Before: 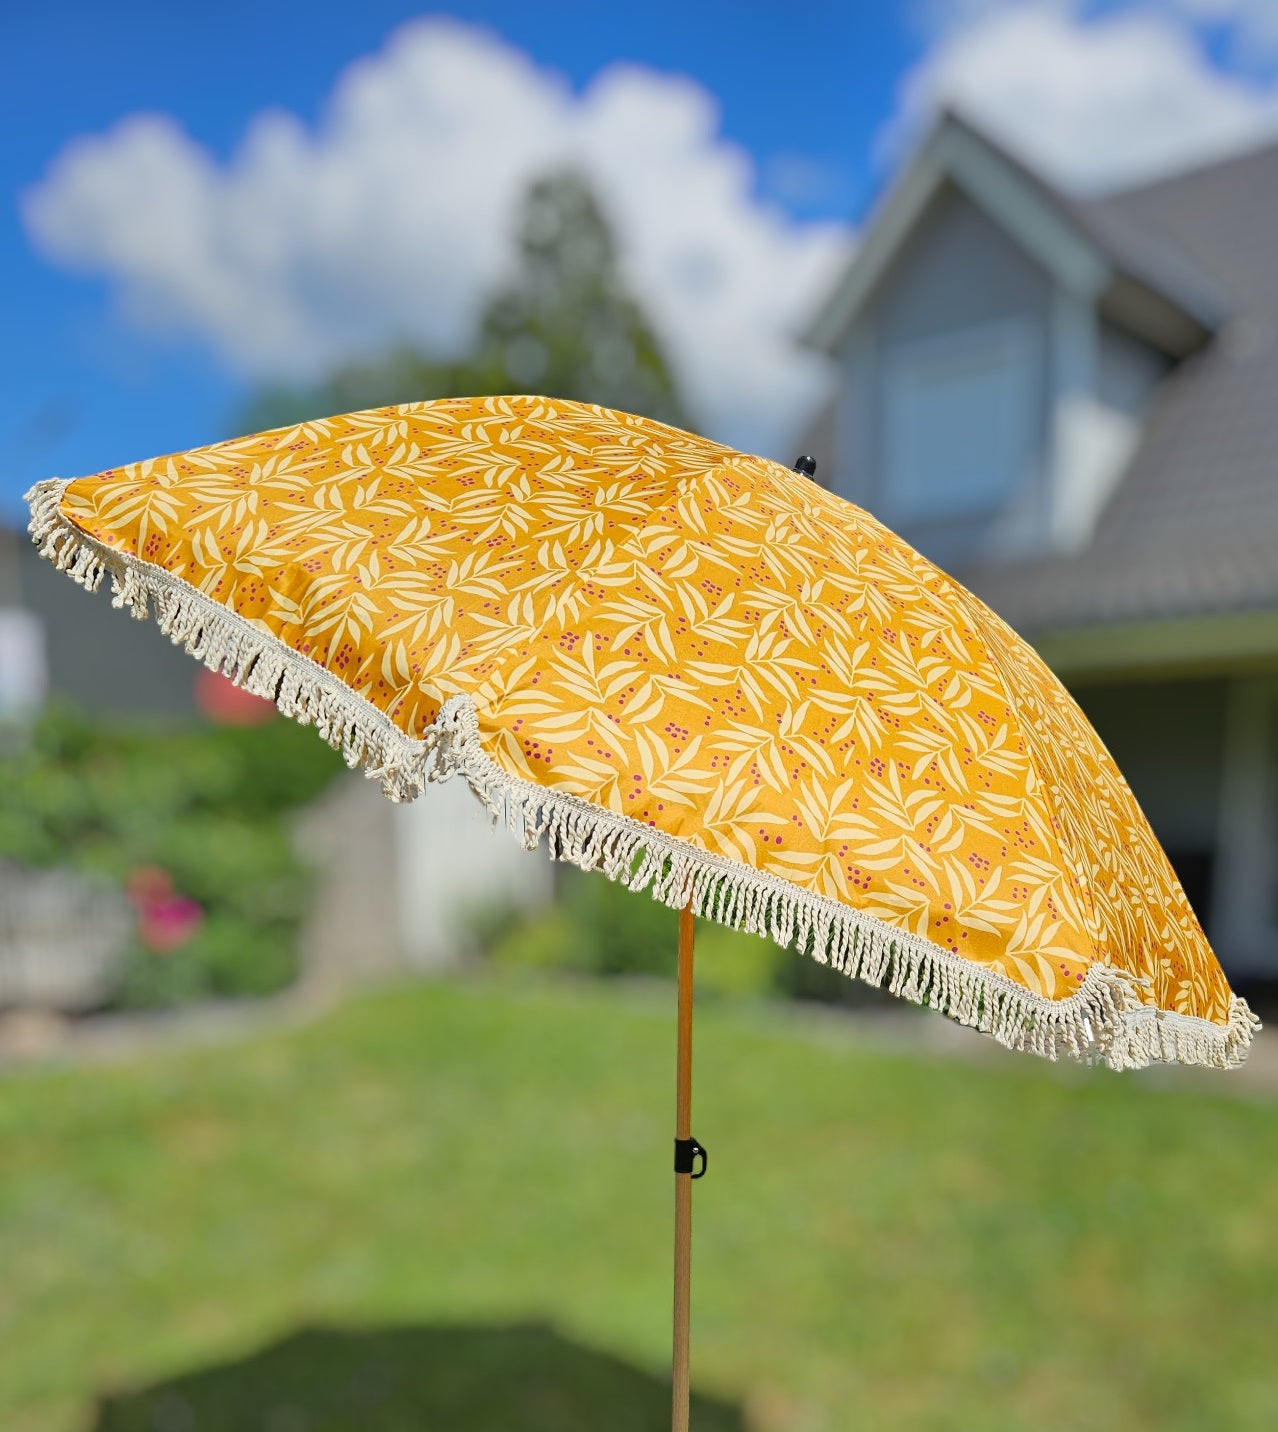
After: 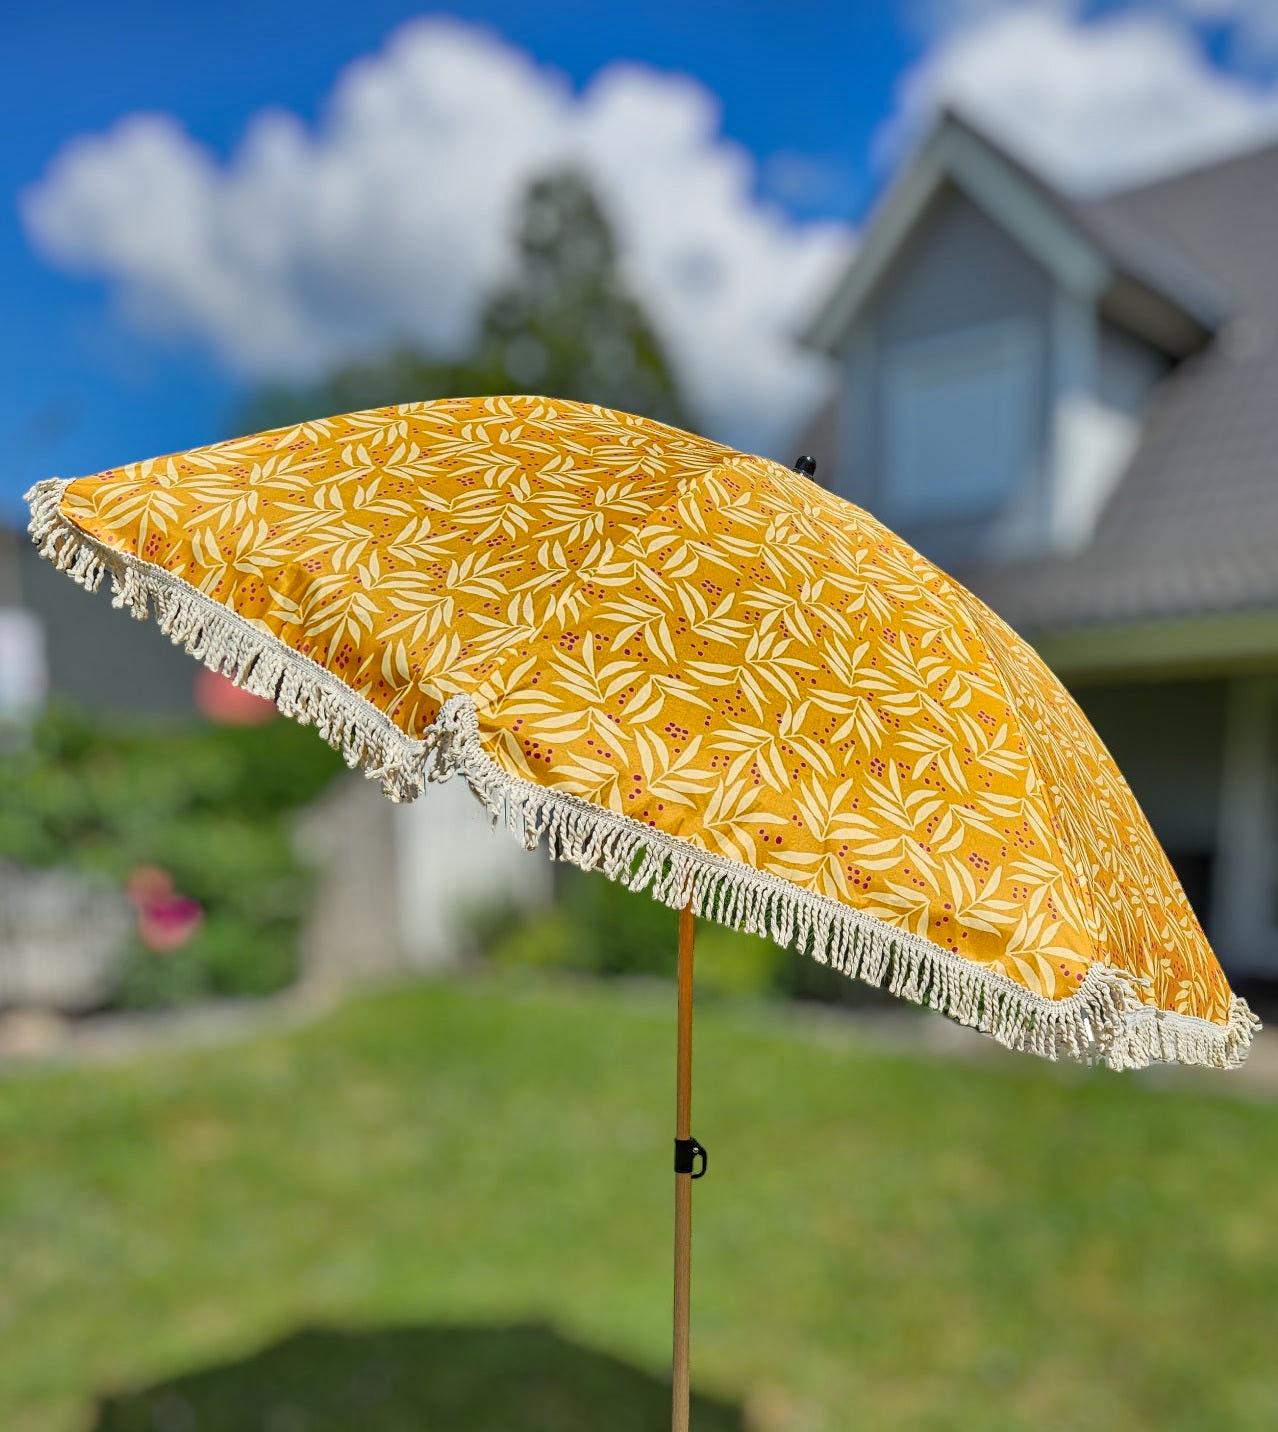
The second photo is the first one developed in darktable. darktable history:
shadows and highlights: radius 108.52, shadows 44.07, highlights -67.8, low approximation 0.01, soften with gaussian
local contrast: on, module defaults
color zones: curves: ch0 [(0, 0.465) (0.092, 0.596) (0.289, 0.464) (0.429, 0.453) (0.571, 0.464) (0.714, 0.455) (0.857, 0.462) (1, 0.465)]
